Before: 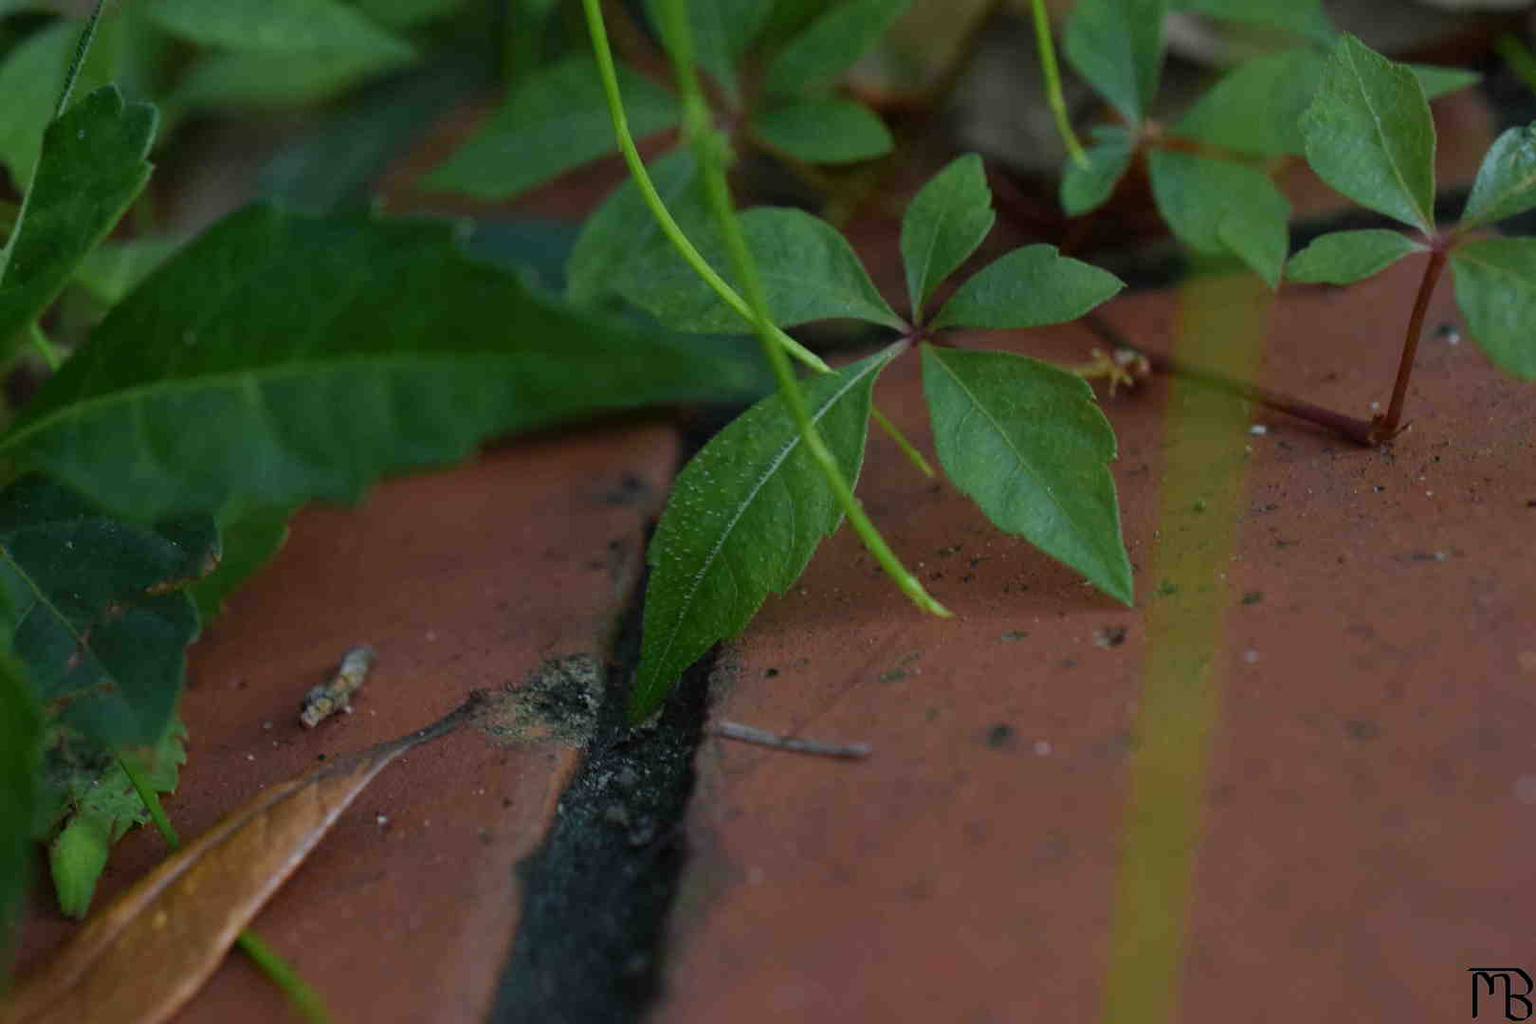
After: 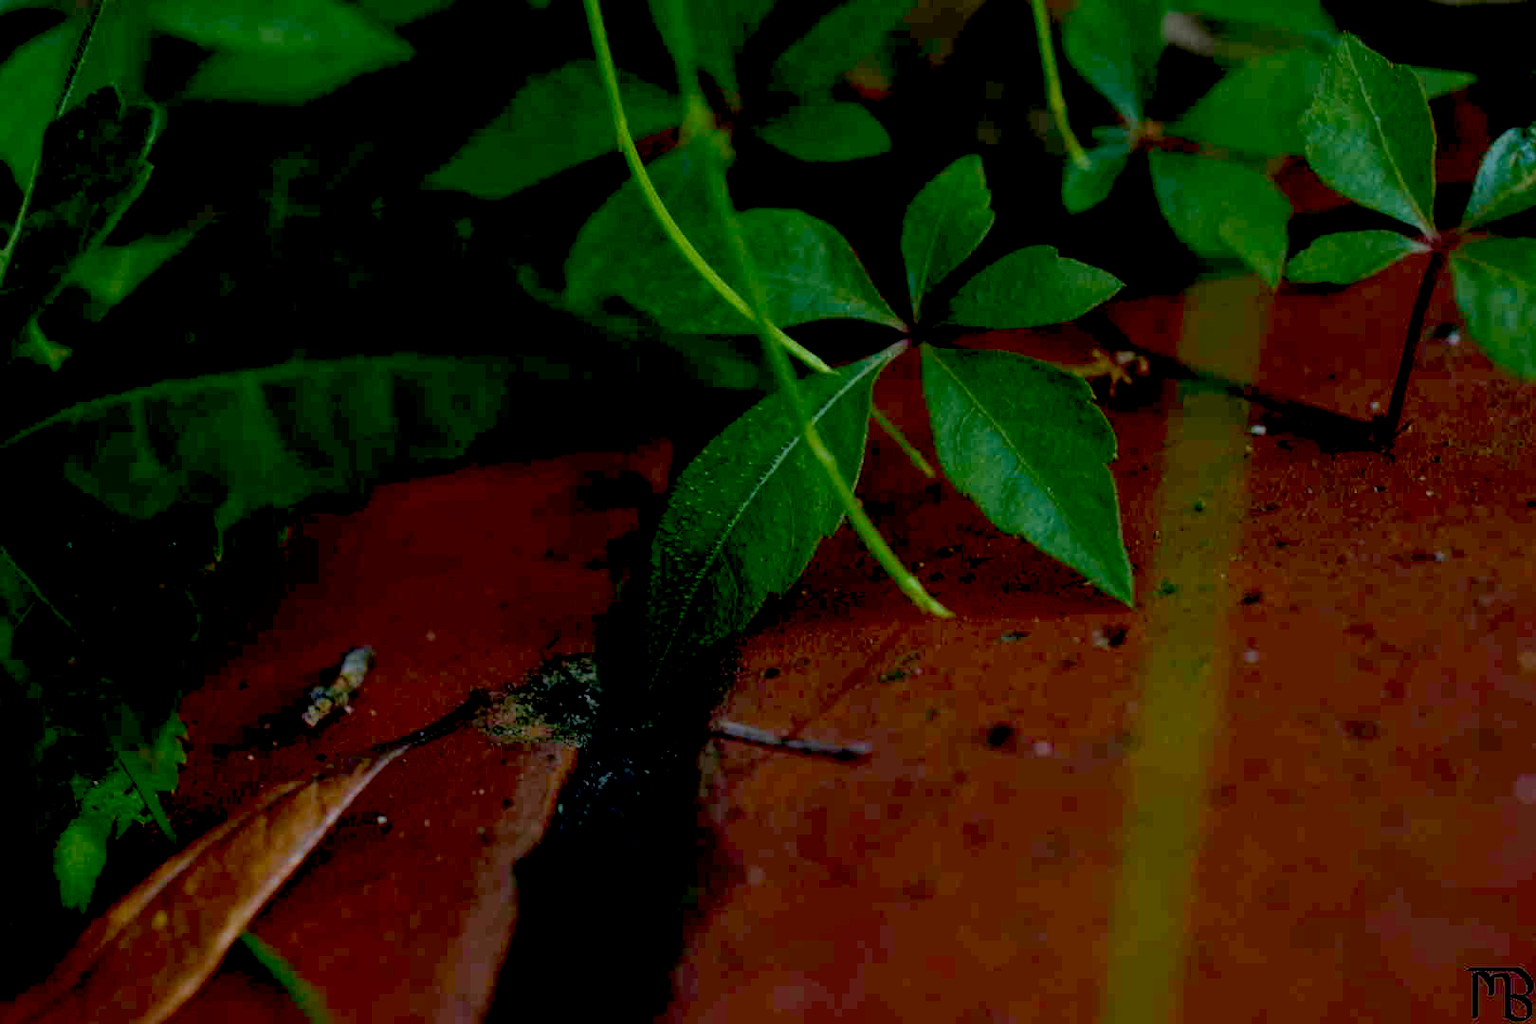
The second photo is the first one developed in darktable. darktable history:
exposure: black level correction 0.055, exposure -0.03 EV, compensate highlight preservation false
velvia: on, module defaults
